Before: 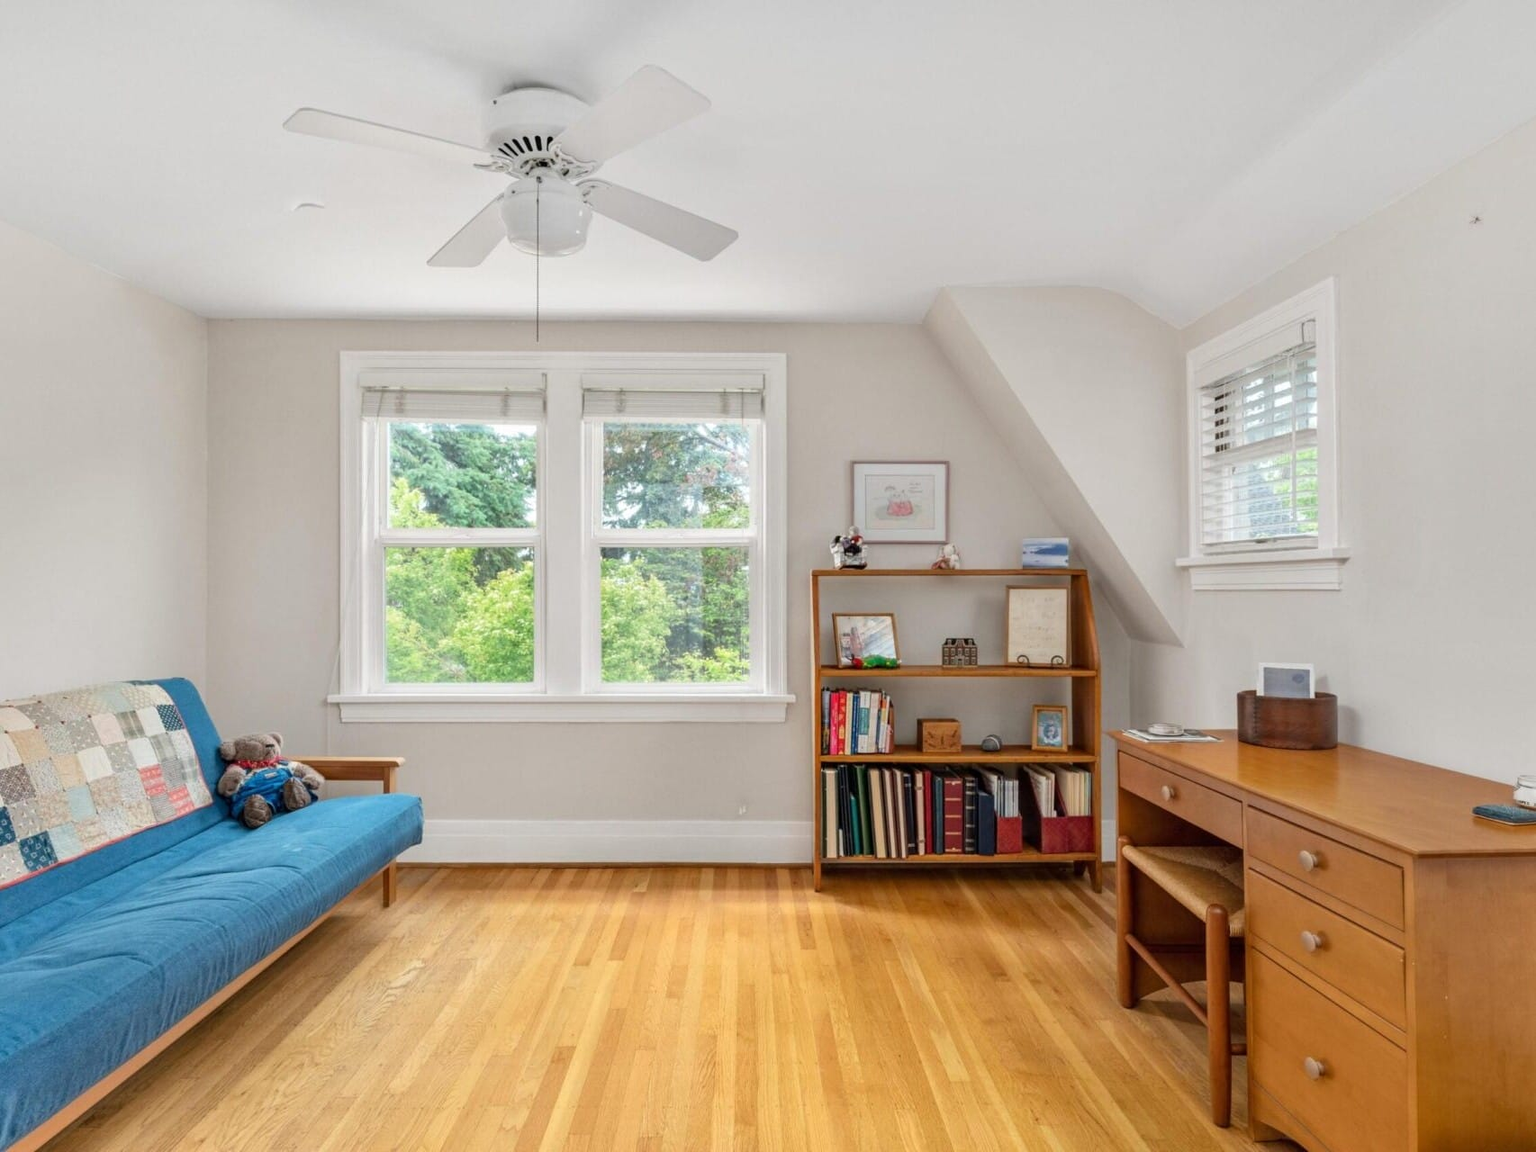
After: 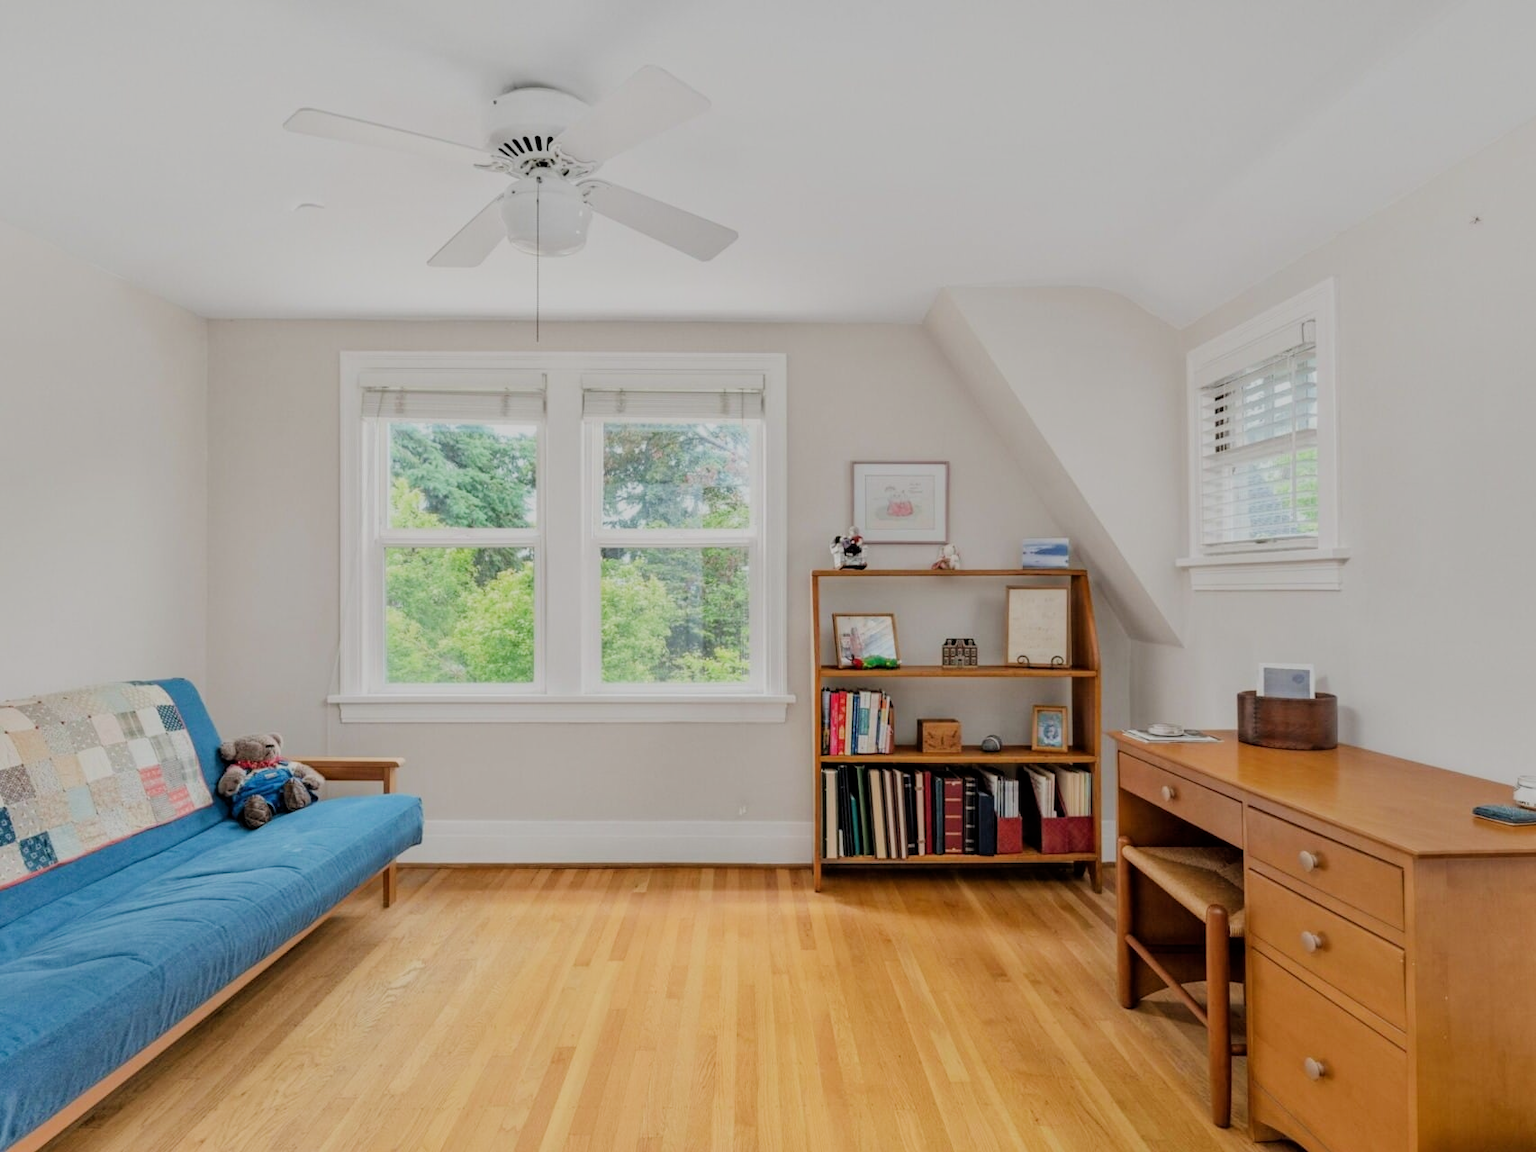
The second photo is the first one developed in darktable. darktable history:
filmic rgb: black relative exposure -6.92 EV, white relative exposure 5.62 EV, hardness 2.85
